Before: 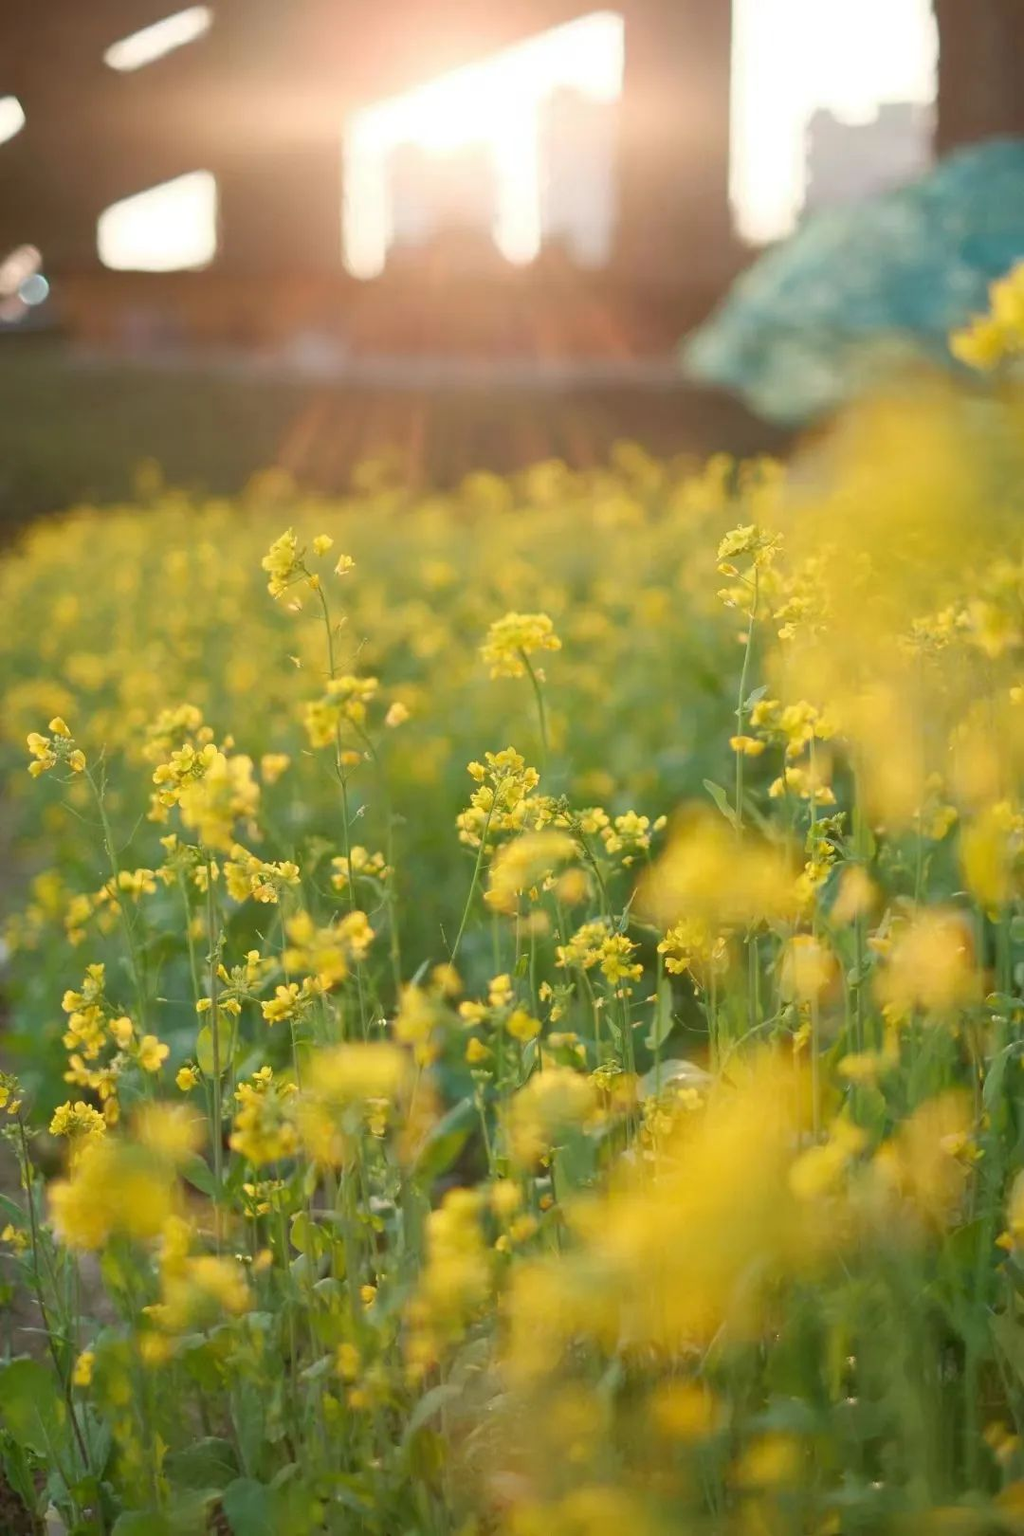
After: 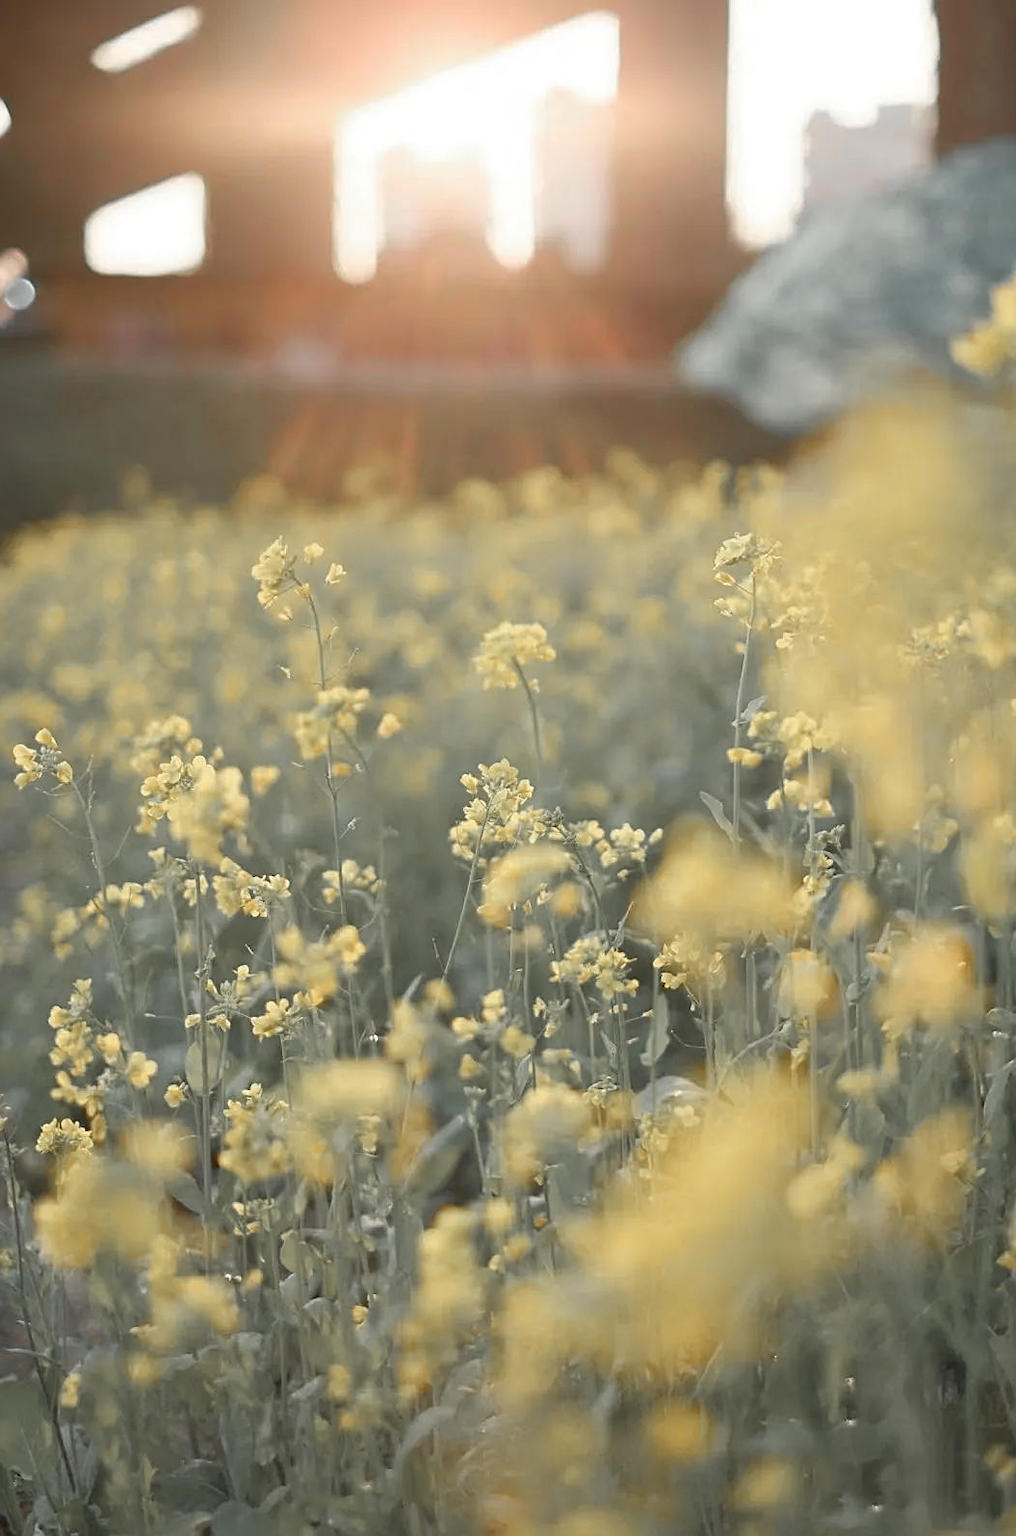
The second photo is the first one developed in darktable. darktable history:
crop and rotate: left 1.452%, right 0.736%, bottom 1.522%
color zones: curves: ch1 [(0, 0.638) (0.193, 0.442) (0.286, 0.15) (0.429, 0.14) (0.571, 0.142) (0.714, 0.154) (0.857, 0.175) (1, 0.638)]
sharpen: on, module defaults
